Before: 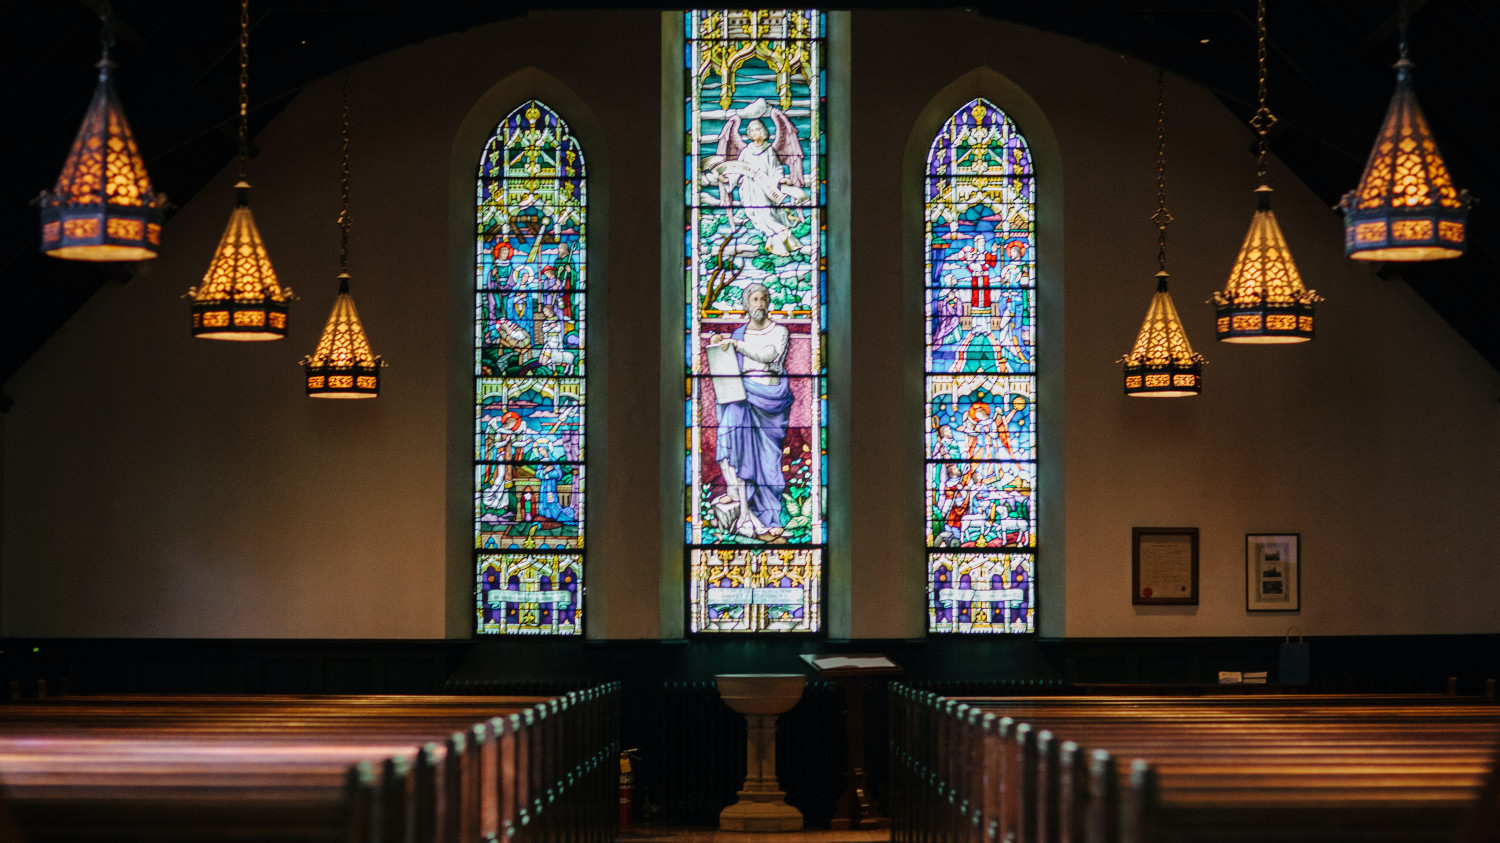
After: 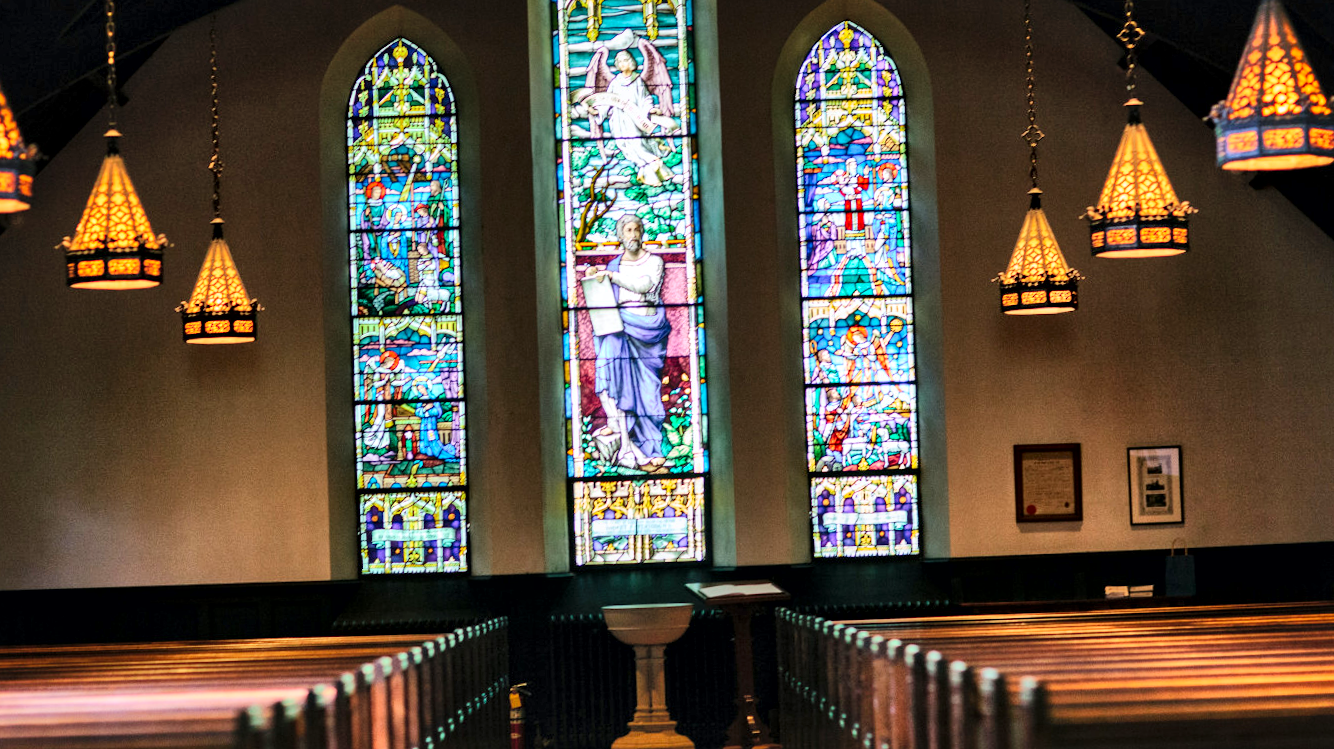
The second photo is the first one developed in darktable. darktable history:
shadows and highlights: highlights color adjustment 0%, low approximation 0.01, soften with gaussian
contrast brightness saturation: contrast 0.2, brightness 0.16, saturation 0.22
crop and rotate: angle 1.96°, left 5.673%, top 5.673%
local contrast: mode bilateral grid, contrast 20, coarseness 50, detail 179%, midtone range 0.2
